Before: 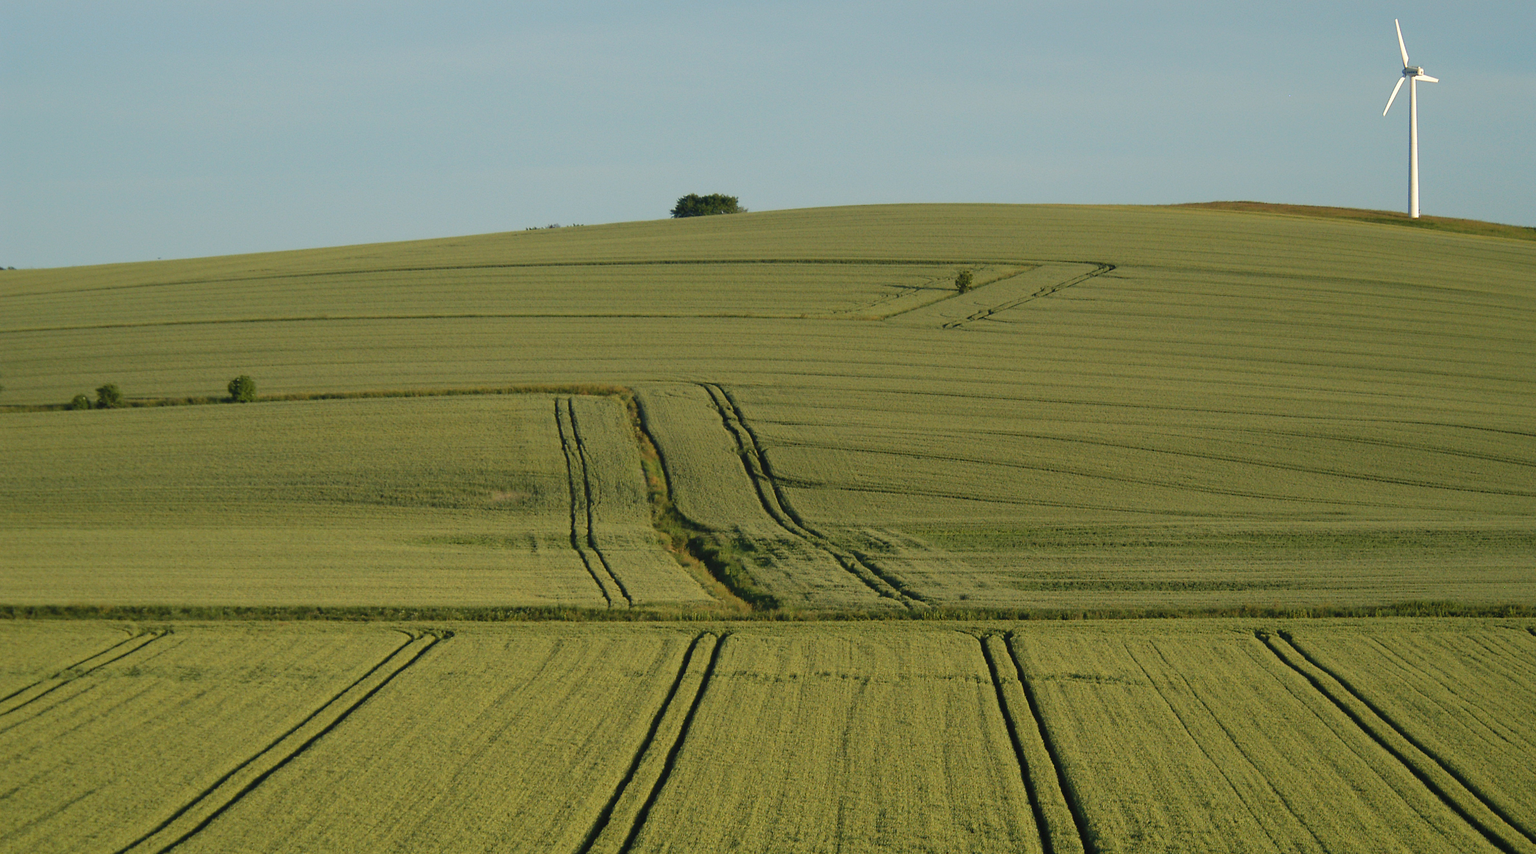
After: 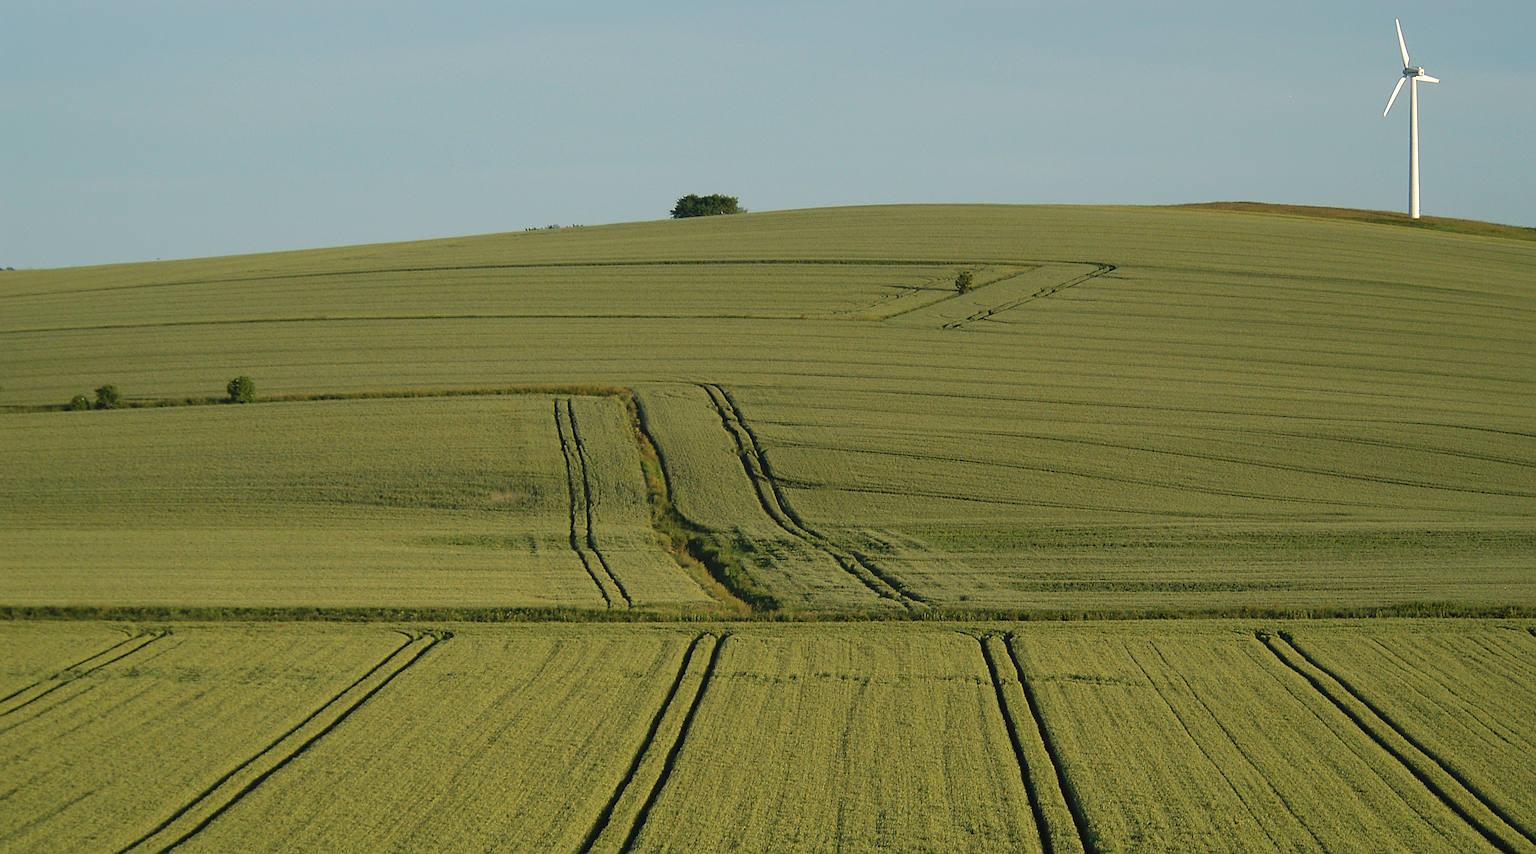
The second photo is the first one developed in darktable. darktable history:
crop and rotate: left 0.114%, bottom 0.004%
sharpen: on, module defaults
